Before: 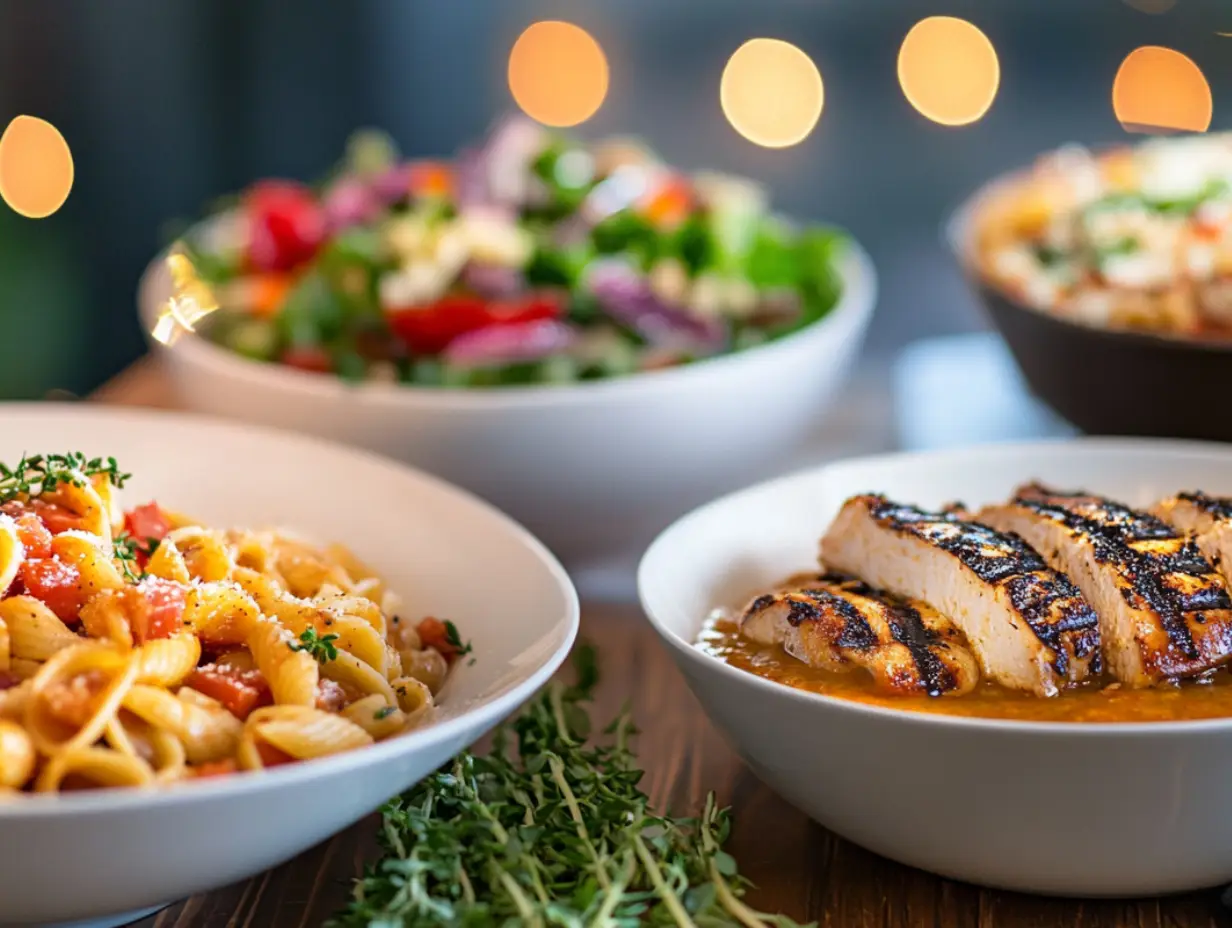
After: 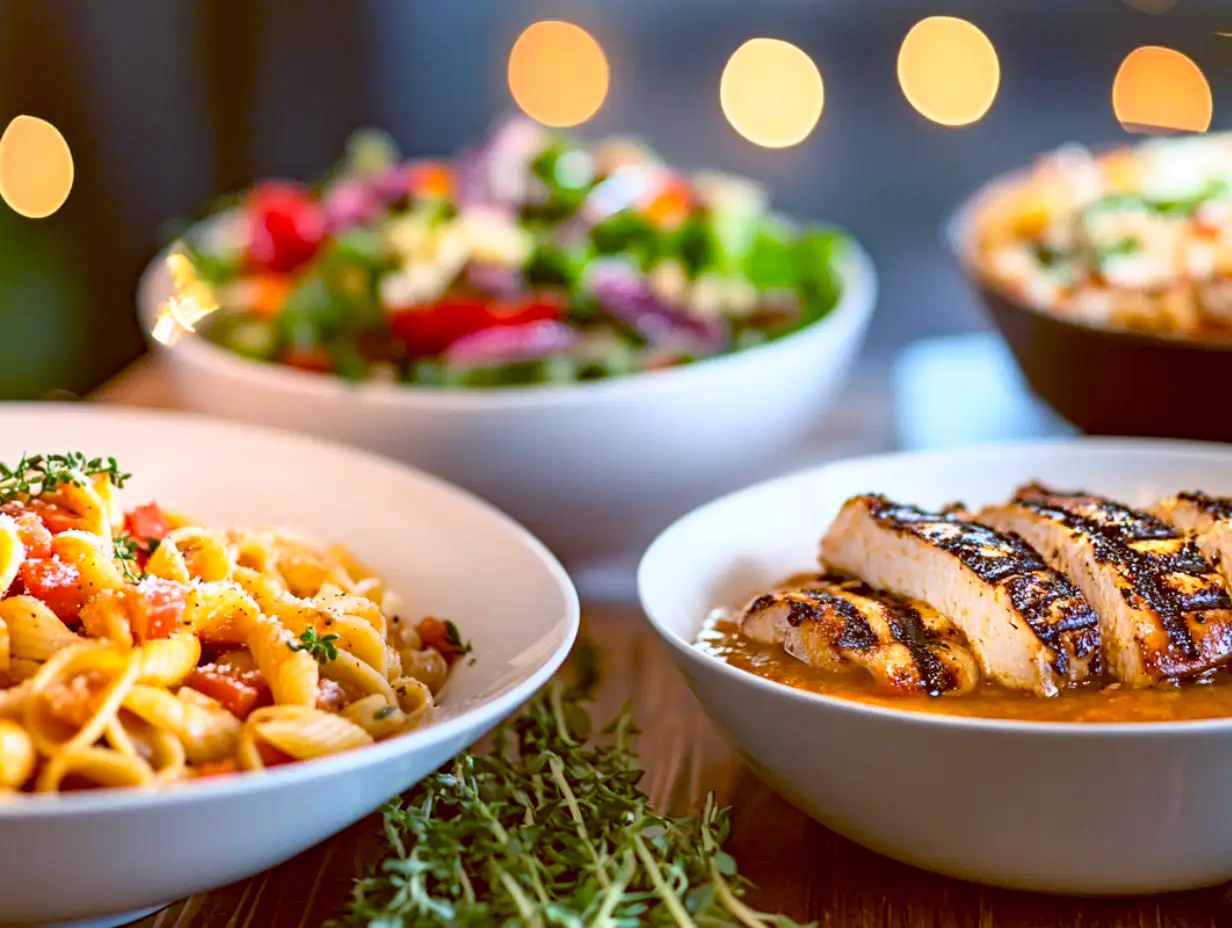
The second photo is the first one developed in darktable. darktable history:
haze removal: compatibility mode true, adaptive false
color balance: lift [1, 1.015, 1.004, 0.985], gamma [1, 0.958, 0.971, 1.042], gain [1, 0.956, 0.977, 1.044]
base curve: curves: ch0 [(0, 0) (0.666, 0.806) (1, 1)]
